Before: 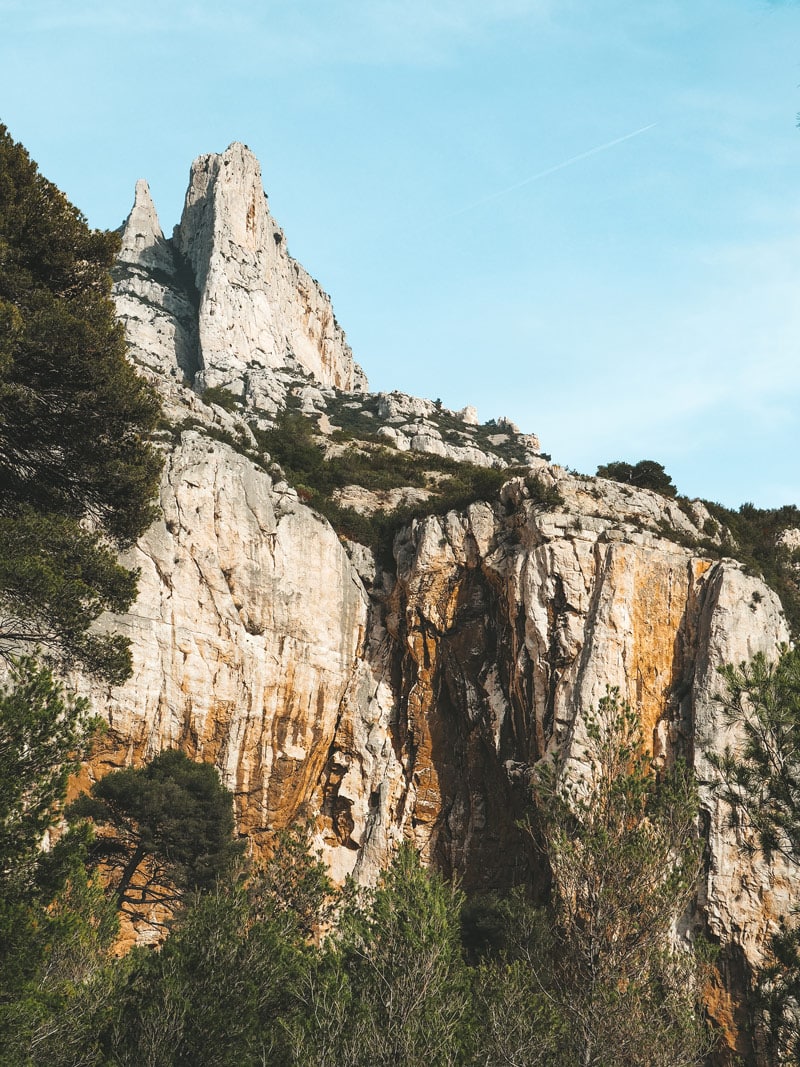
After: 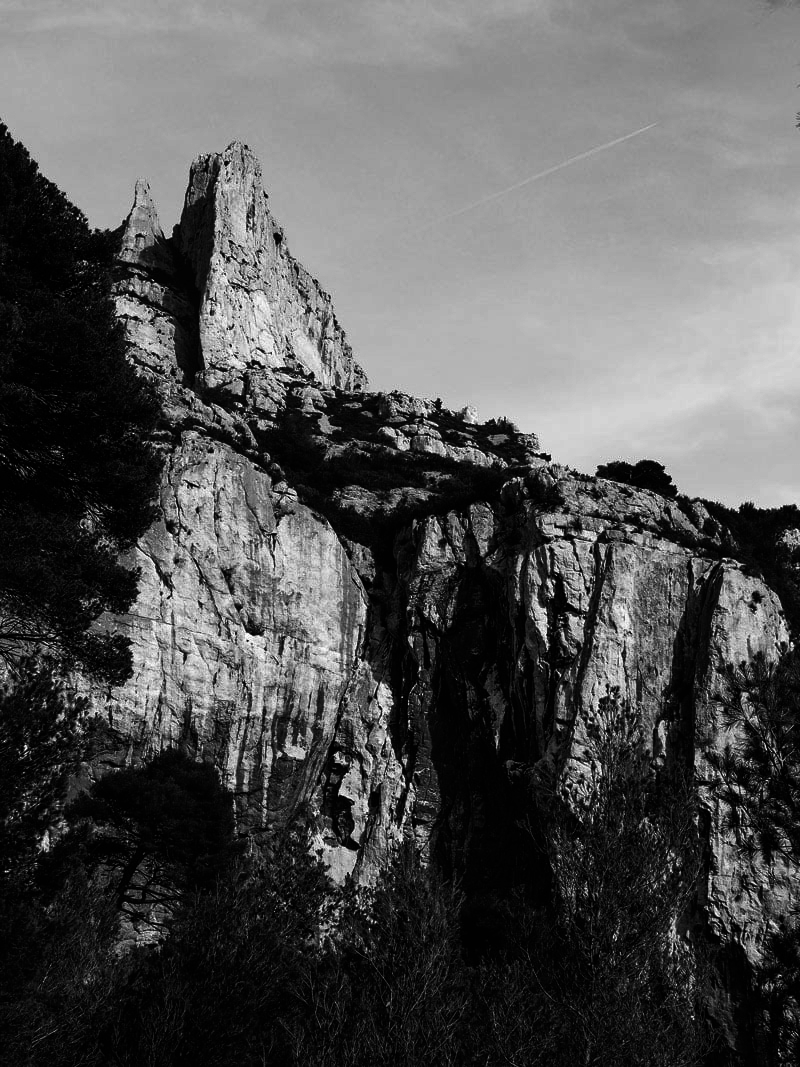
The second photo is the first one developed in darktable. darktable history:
contrast brightness saturation: contrast 0.02, brightness -1, saturation -1
white balance: red 1, blue 1
velvia: on, module defaults
